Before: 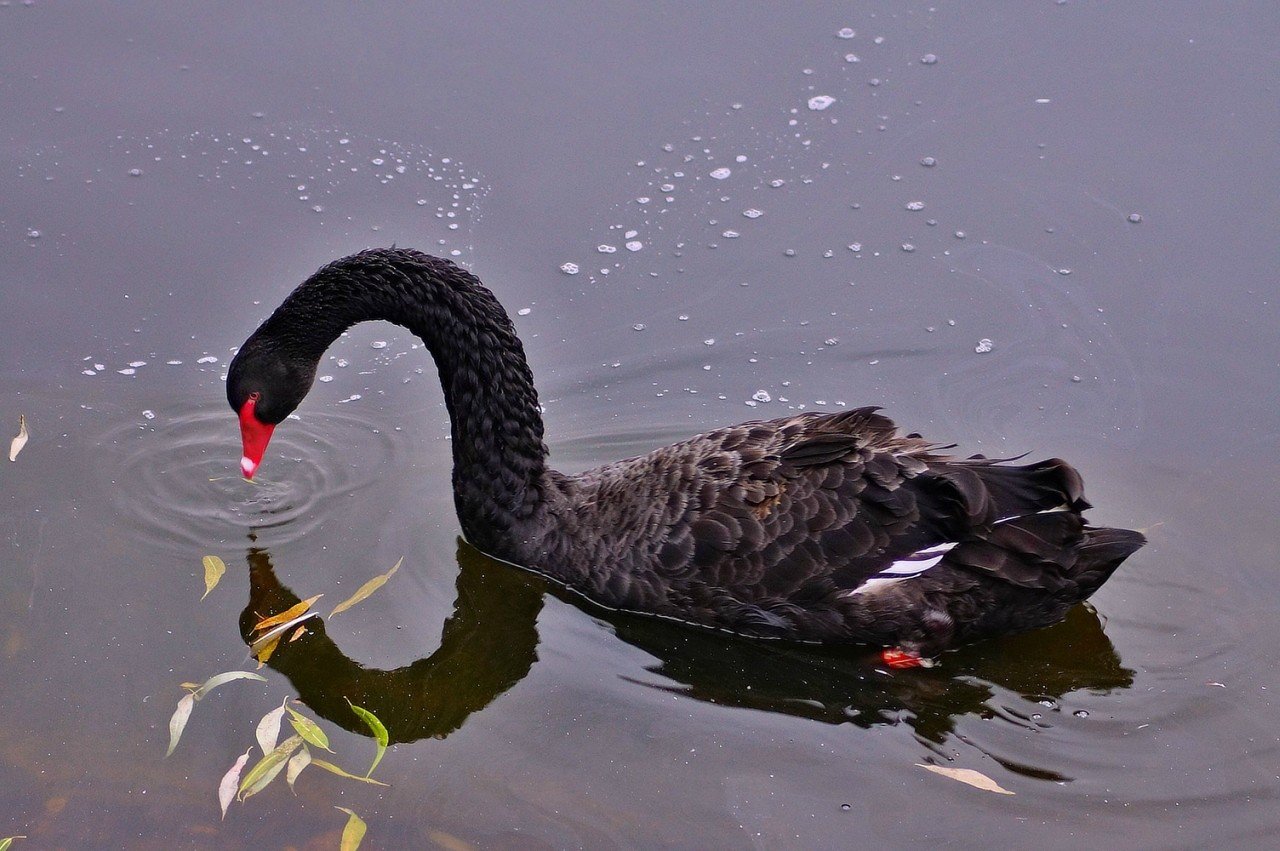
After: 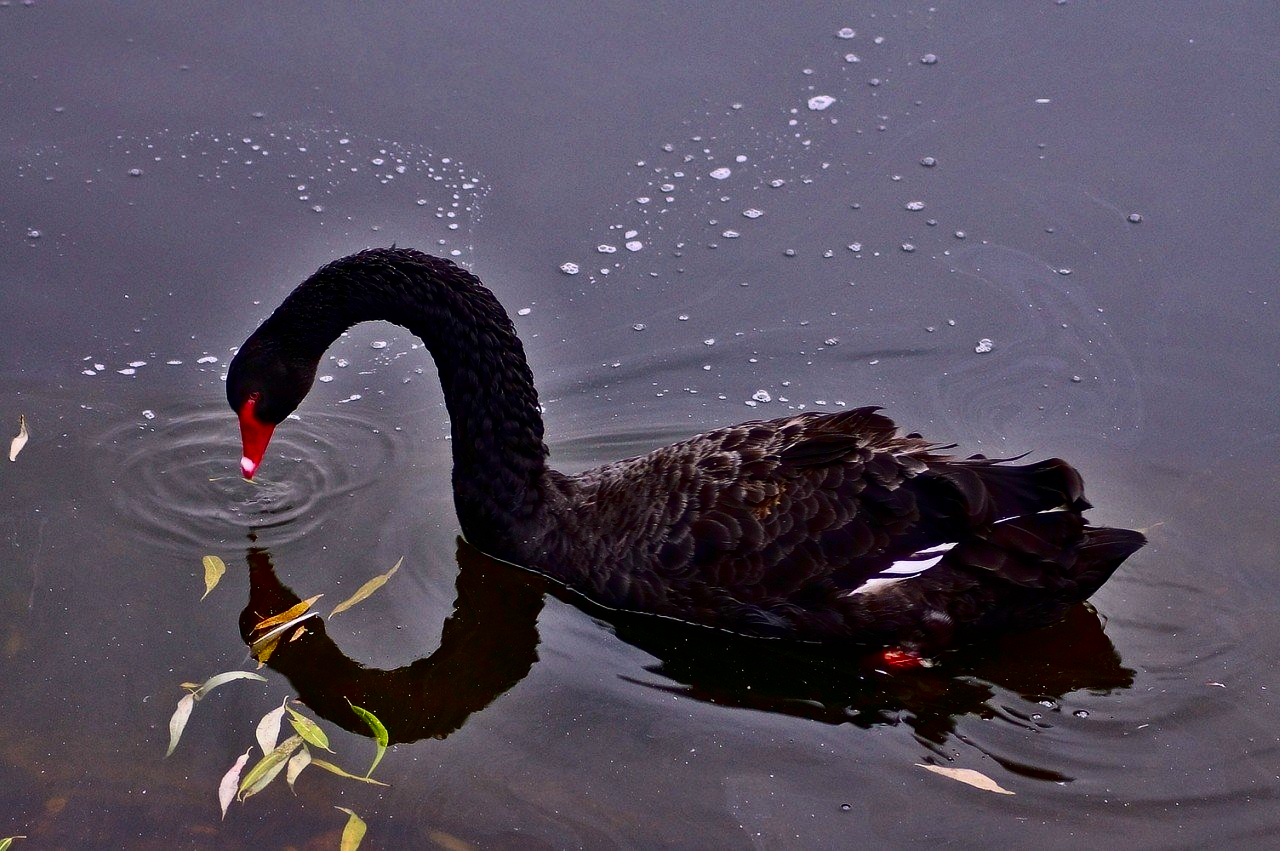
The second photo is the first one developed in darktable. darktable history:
contrast brightness saturation: contrast 0.235, brightness -0.238, saturation 0.142
